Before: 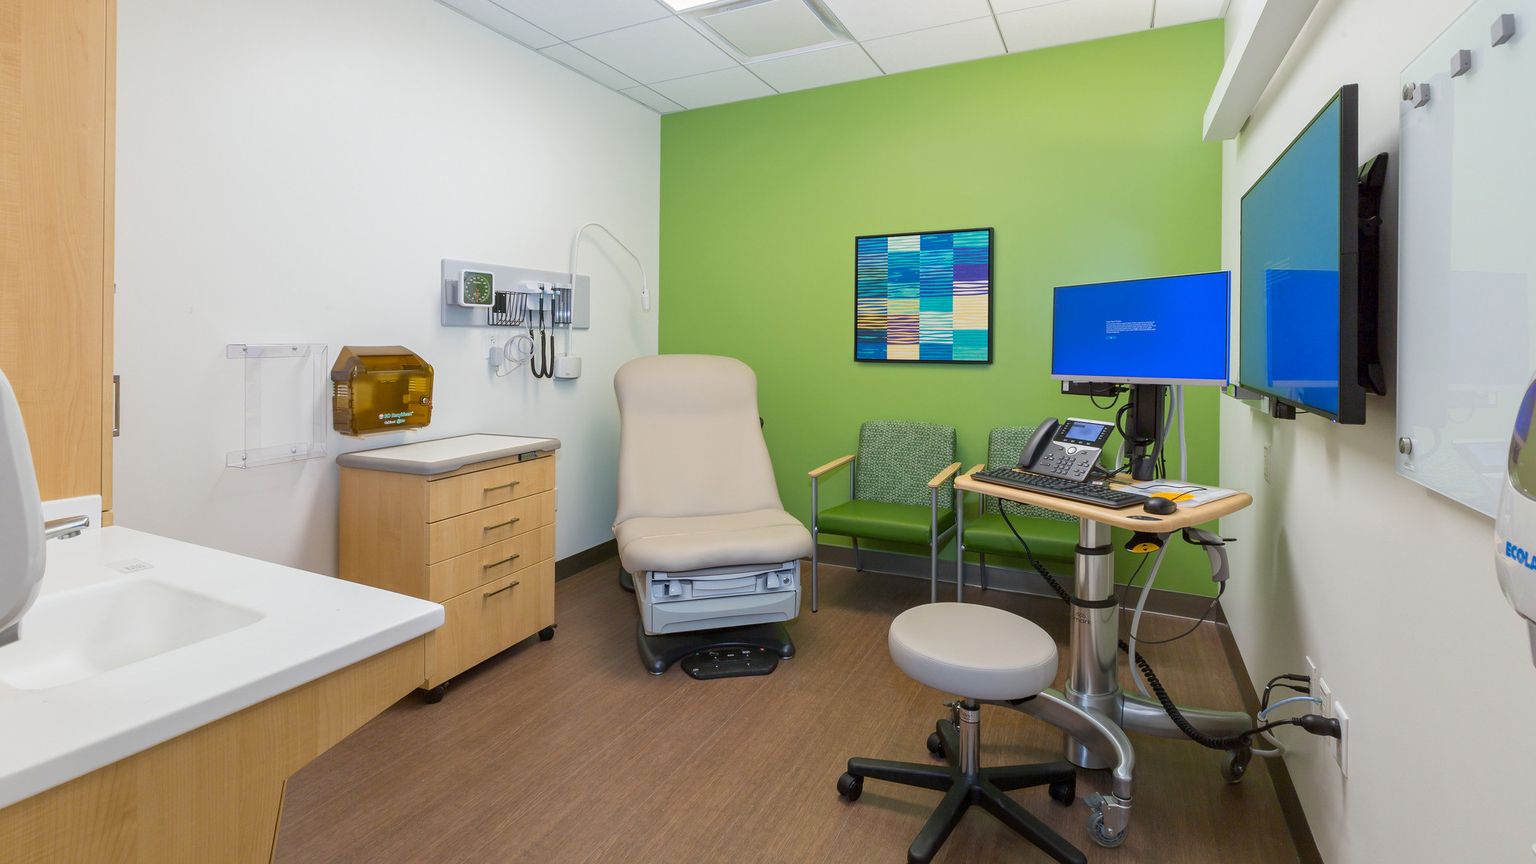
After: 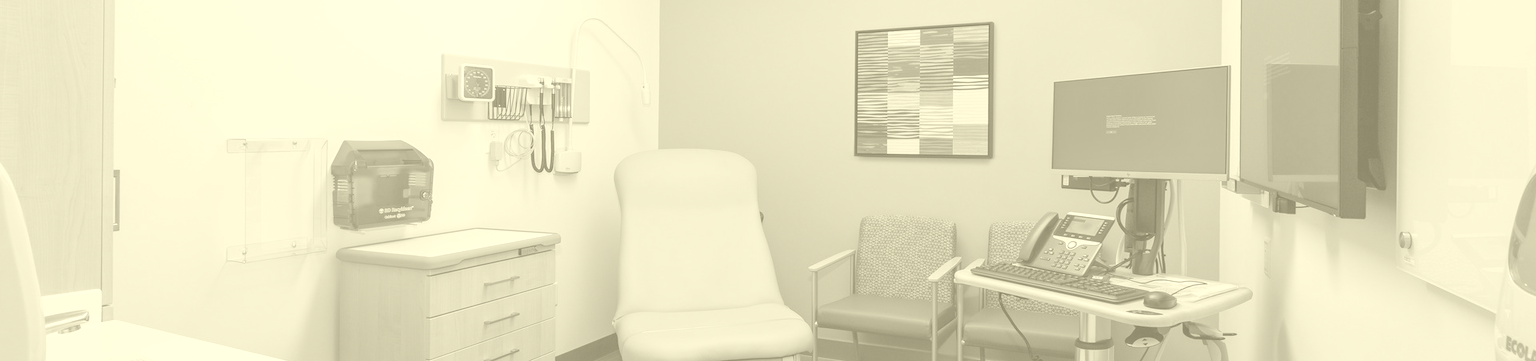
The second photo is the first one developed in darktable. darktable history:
colorize: hue 43.2°, saturation 40%, version 1
crop and rotate: top 23.84%, bottom 34.294%
